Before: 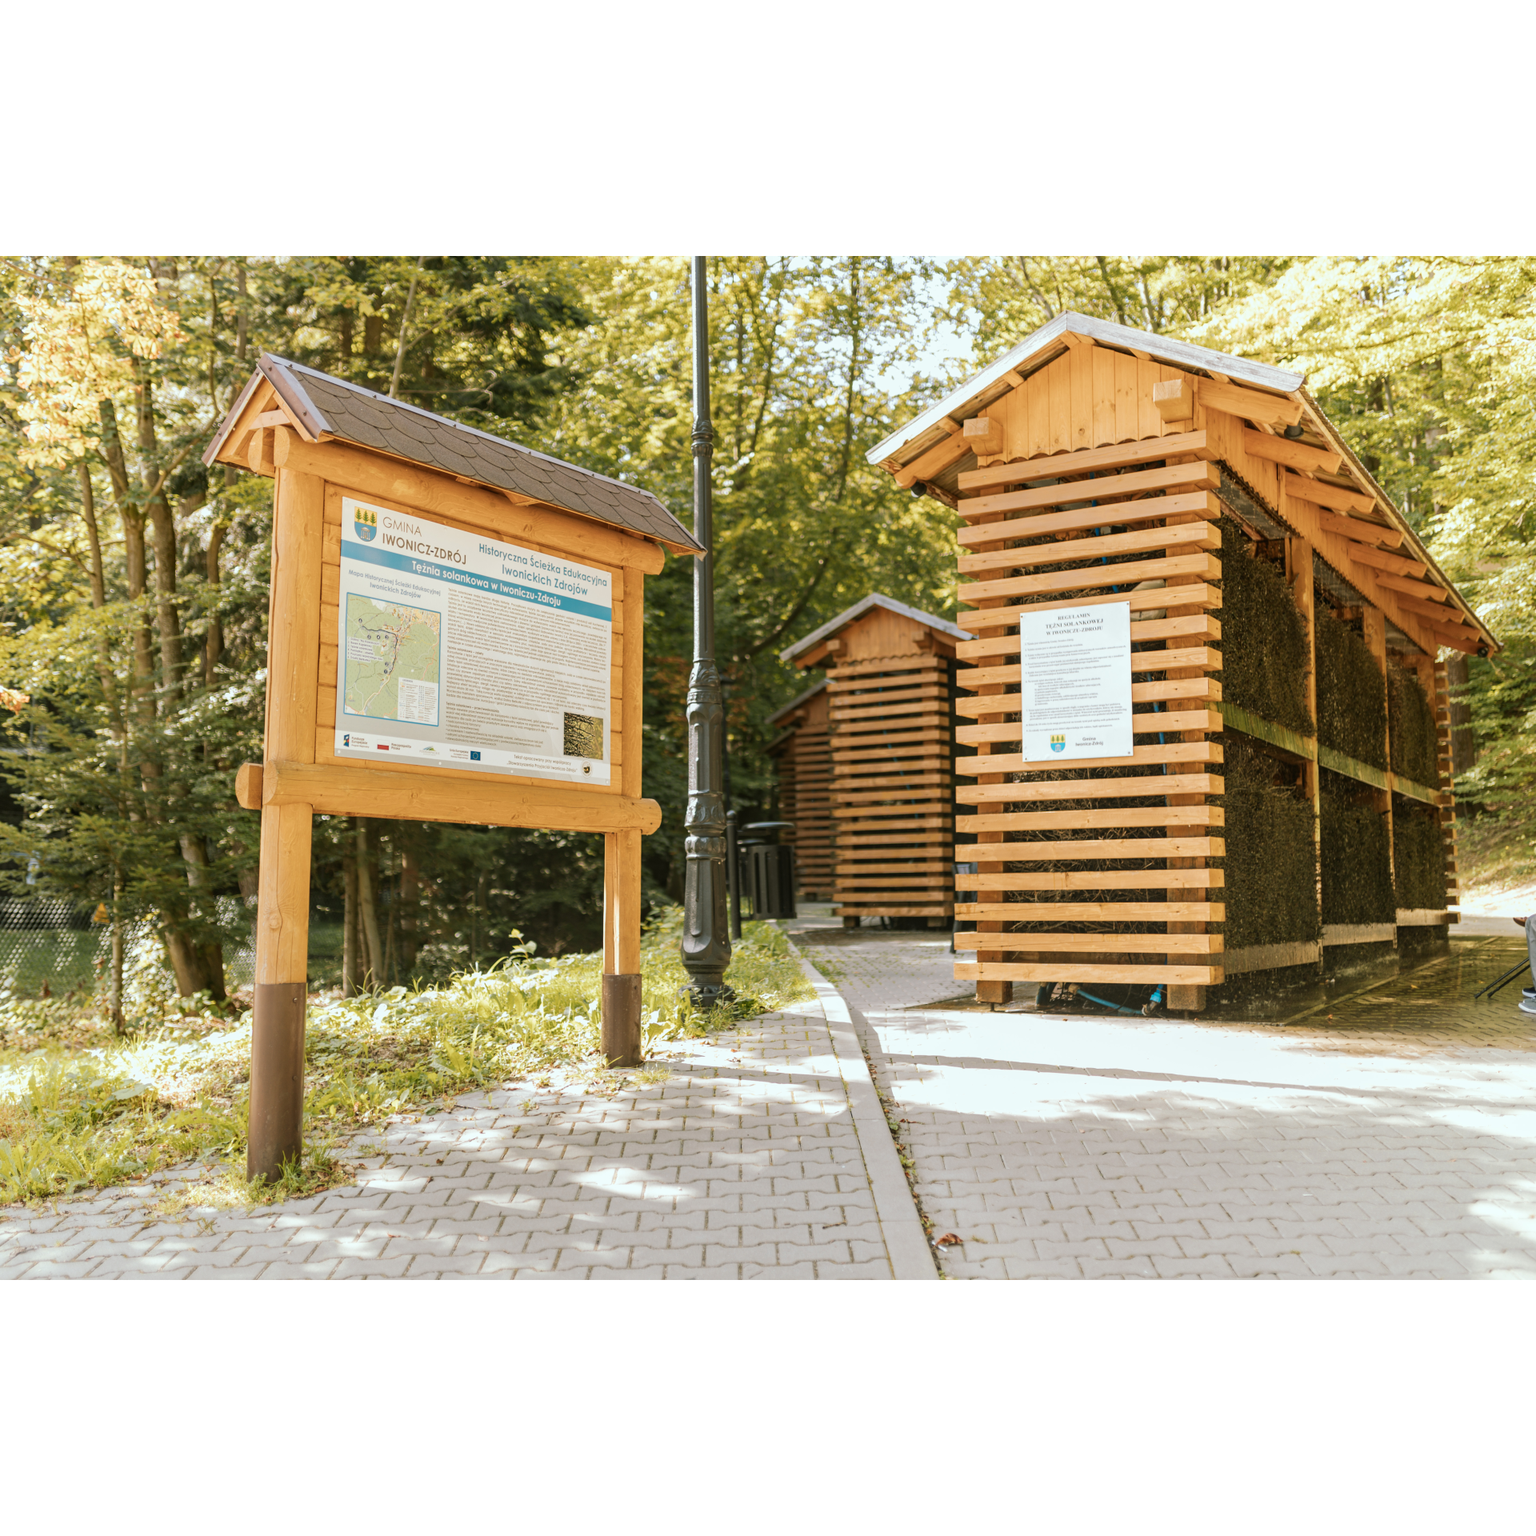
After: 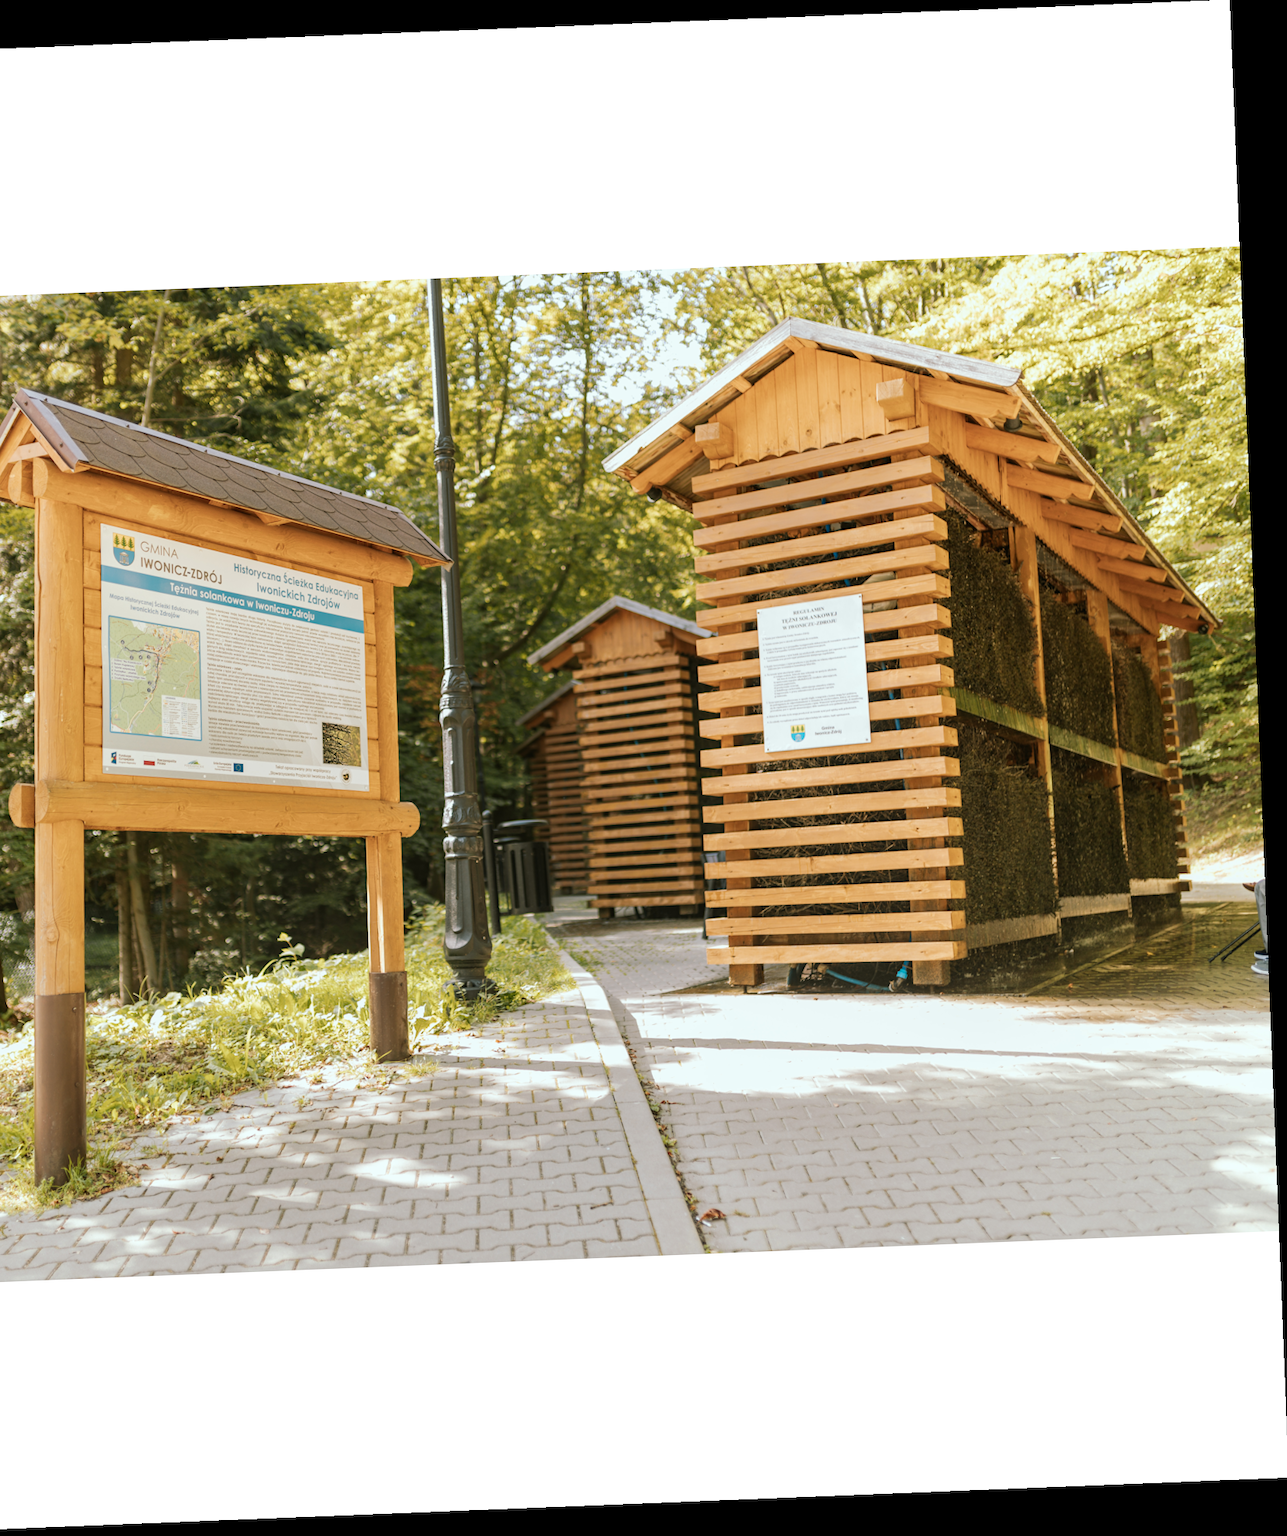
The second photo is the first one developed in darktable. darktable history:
crop: left 16.145%
rotate and perspective: rotation -2.29°, automatic cropping off
